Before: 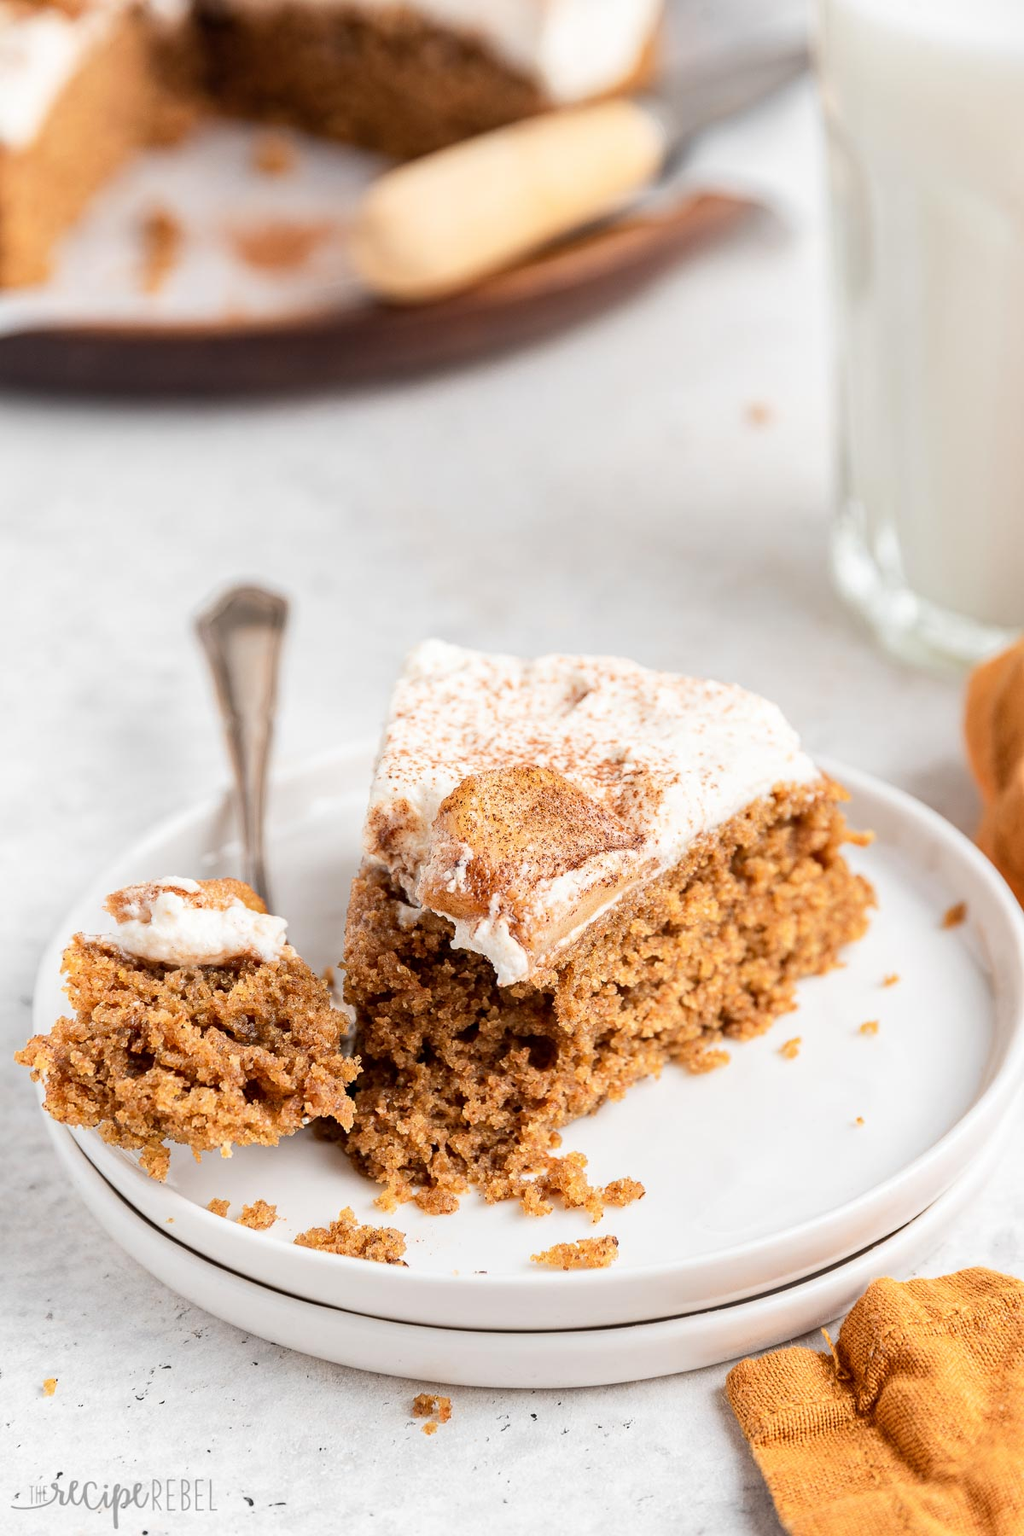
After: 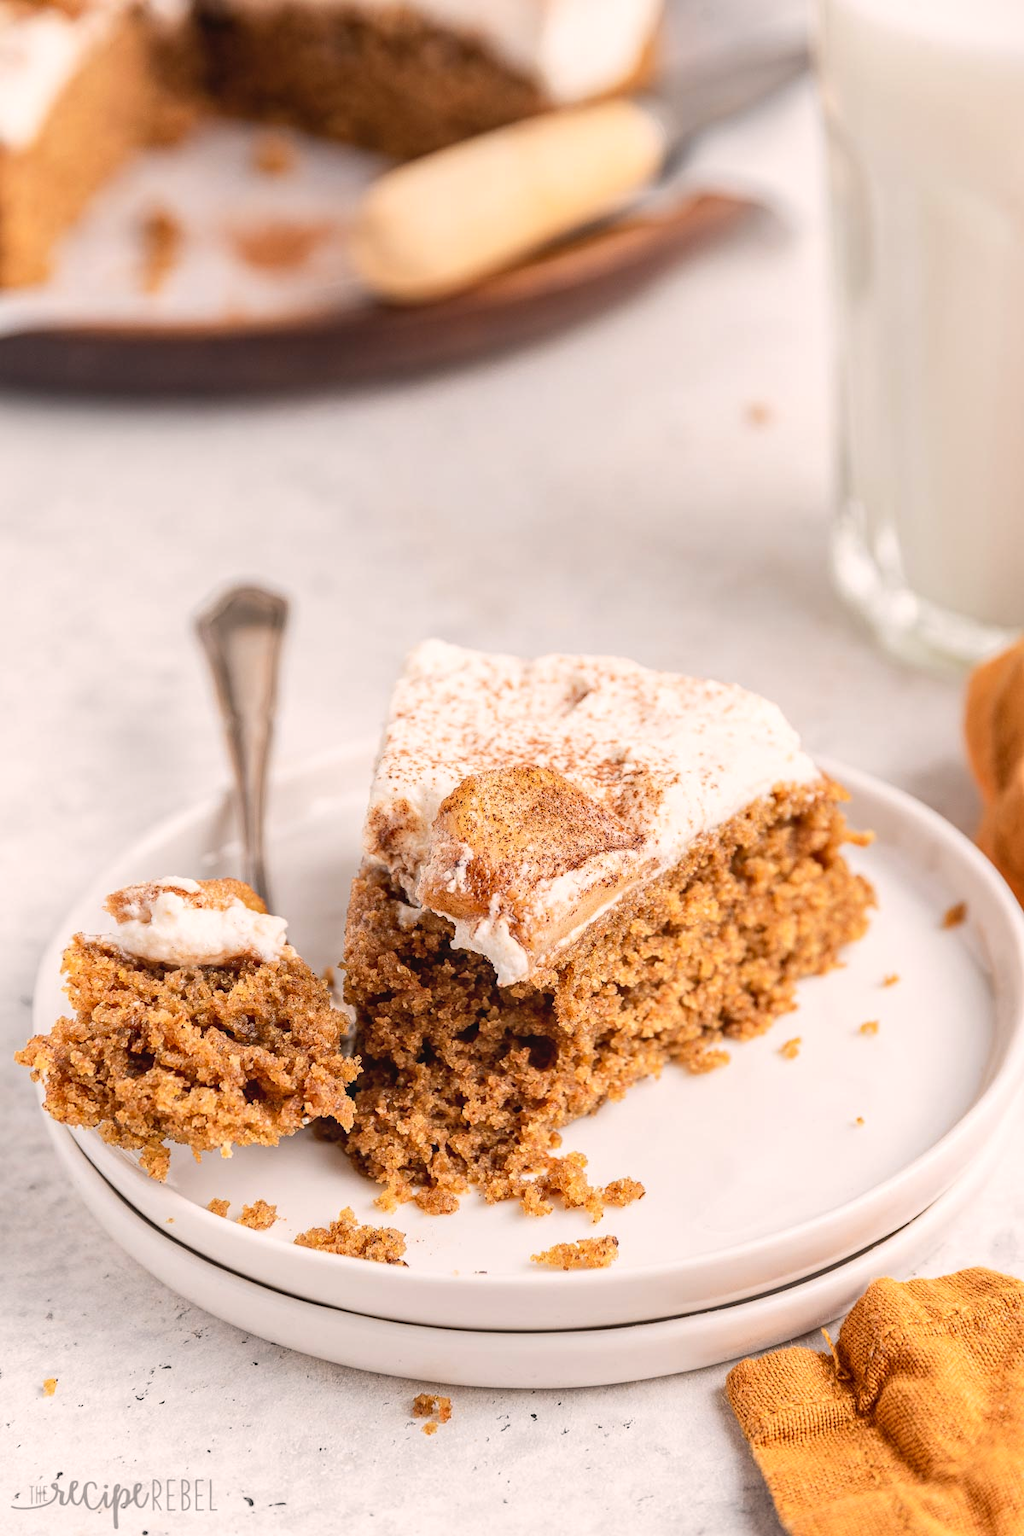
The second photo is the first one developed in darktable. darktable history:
local contrast: detail 110%
color correction: highlights a* 5.8, highlights b* 4.8
